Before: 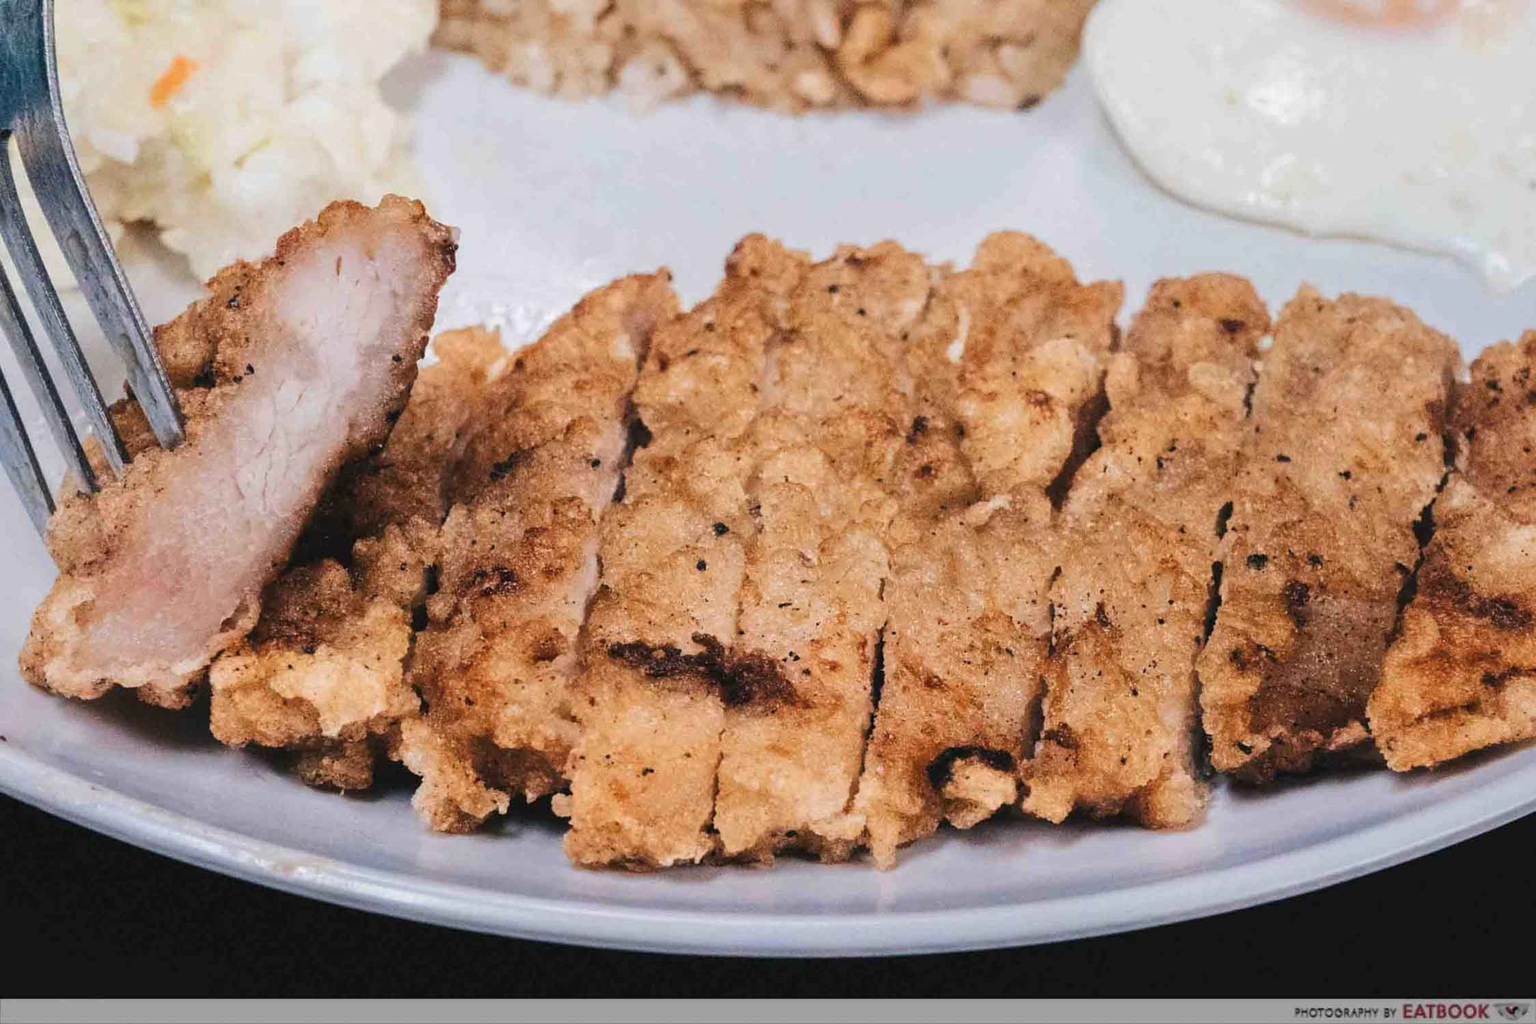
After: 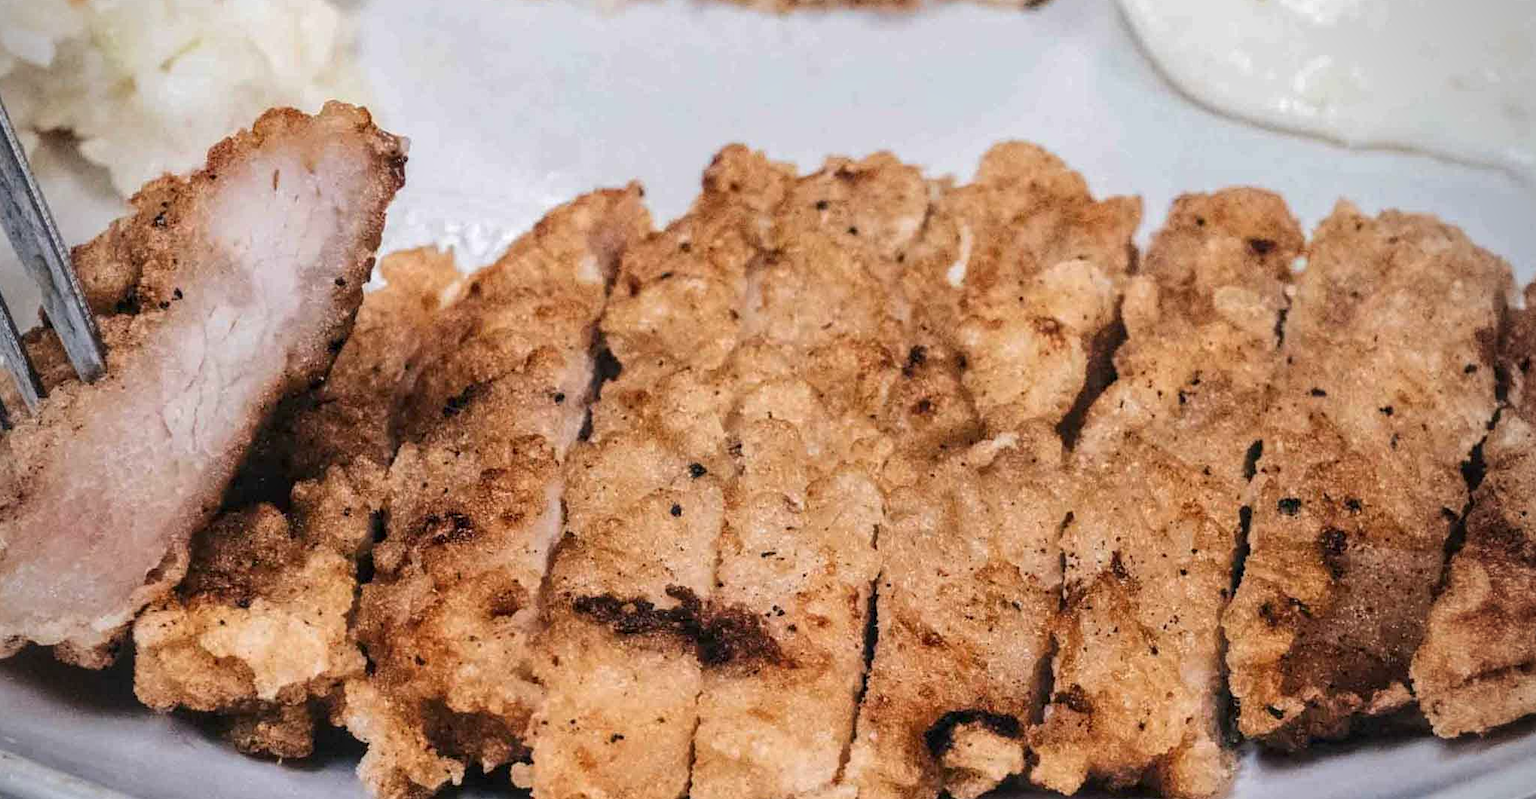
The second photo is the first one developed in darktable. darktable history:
crop: left 5.792%, top 10.071%, right 3.585%, bottom 19.163%
local contrast: on, module defaults
vignetting: on, module defaults
